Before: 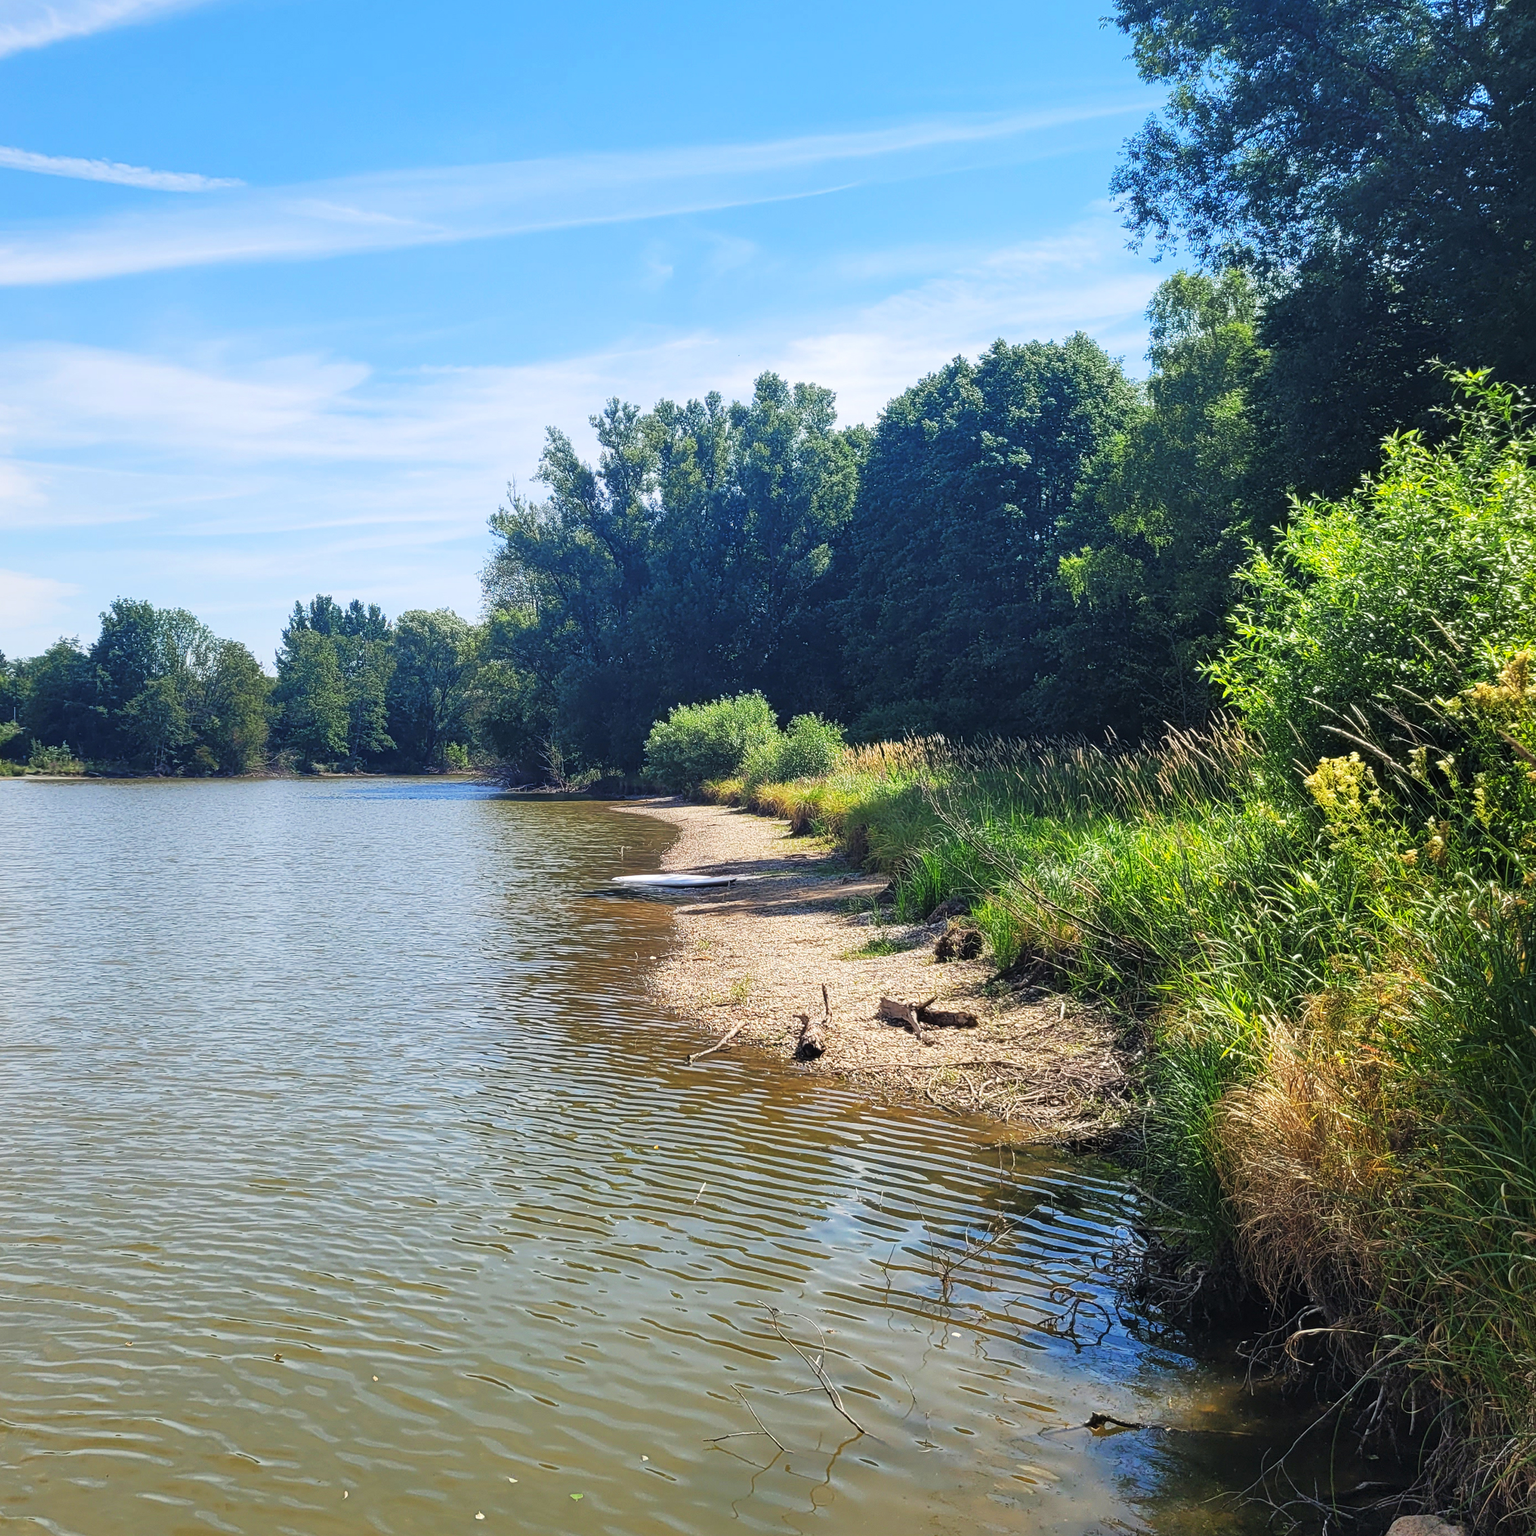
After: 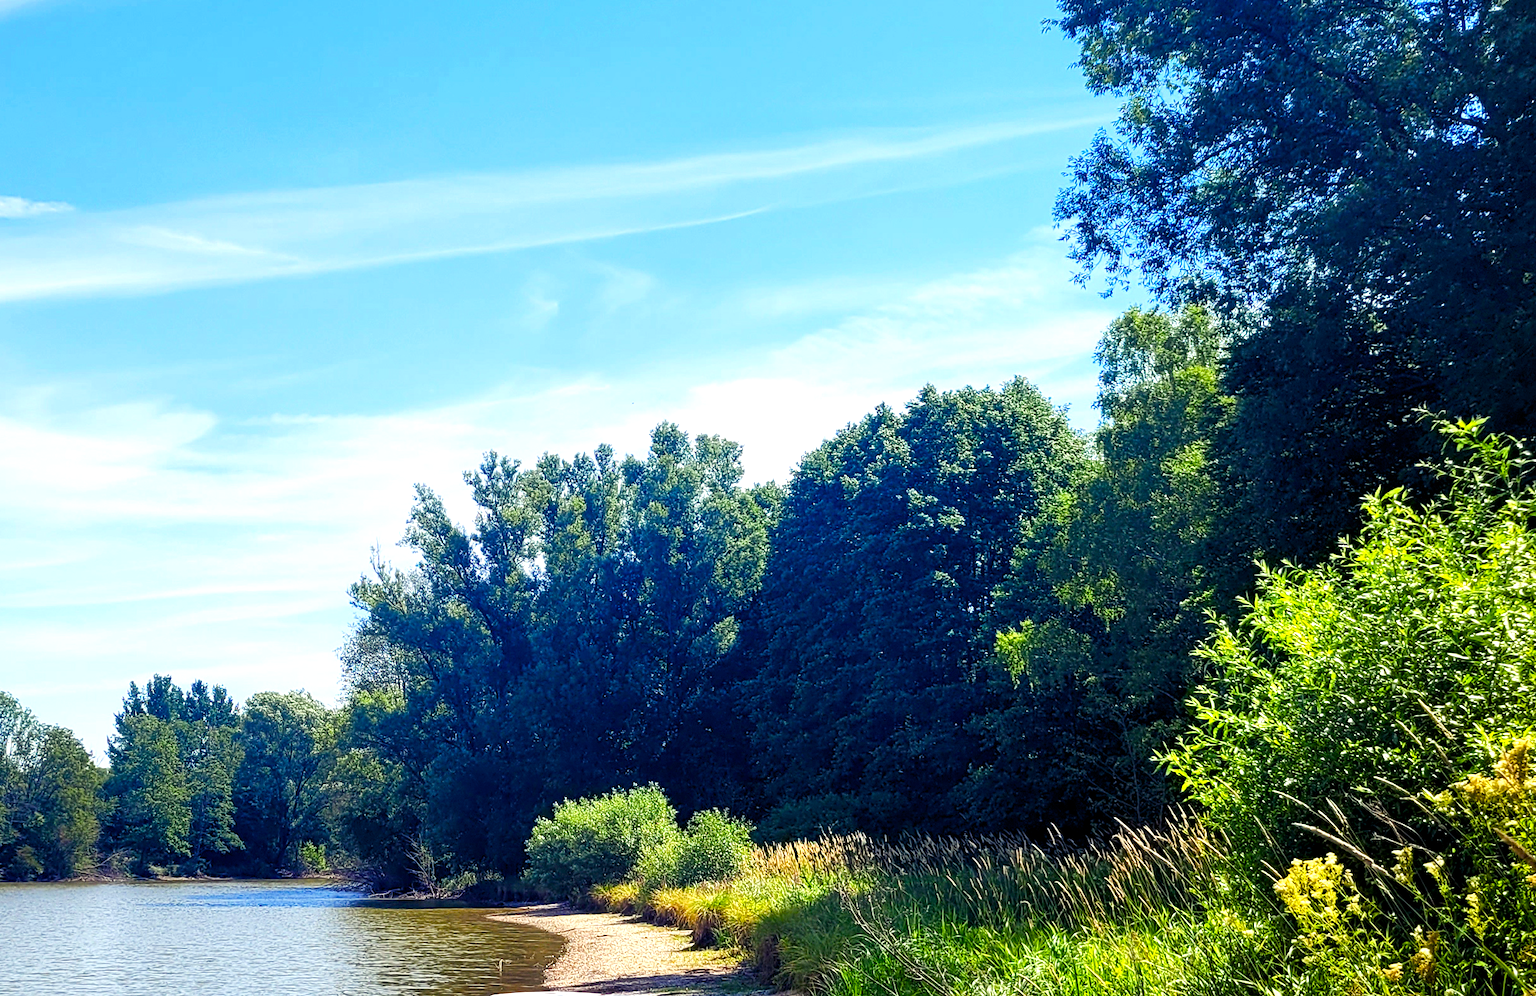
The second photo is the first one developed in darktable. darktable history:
crop and rotate: left 11.812%, bottom 42.776%
color balance rgb: shadows lift › luminance -21.66%, shadows lift › chroma 6.57%, shadows lift › hue 270°, power › chroma 0.68%, power › hue 60°, highlights gain › luminance 6.08%, highlights gain › chroma 1.33%, highlights gain › hue 90°, global offset › luminance -0.87%, perceptual saturation grading › global saturation 26.86%, perceptual saturation grading › highlights -28.39%, perceptual saturation grading › mid-tones 15.22%, perceptual saturation grading › shadows 33.98%, perceptual brilliance grading › highlights 10%, perceptual brilliance grading › mid-tones 5%
